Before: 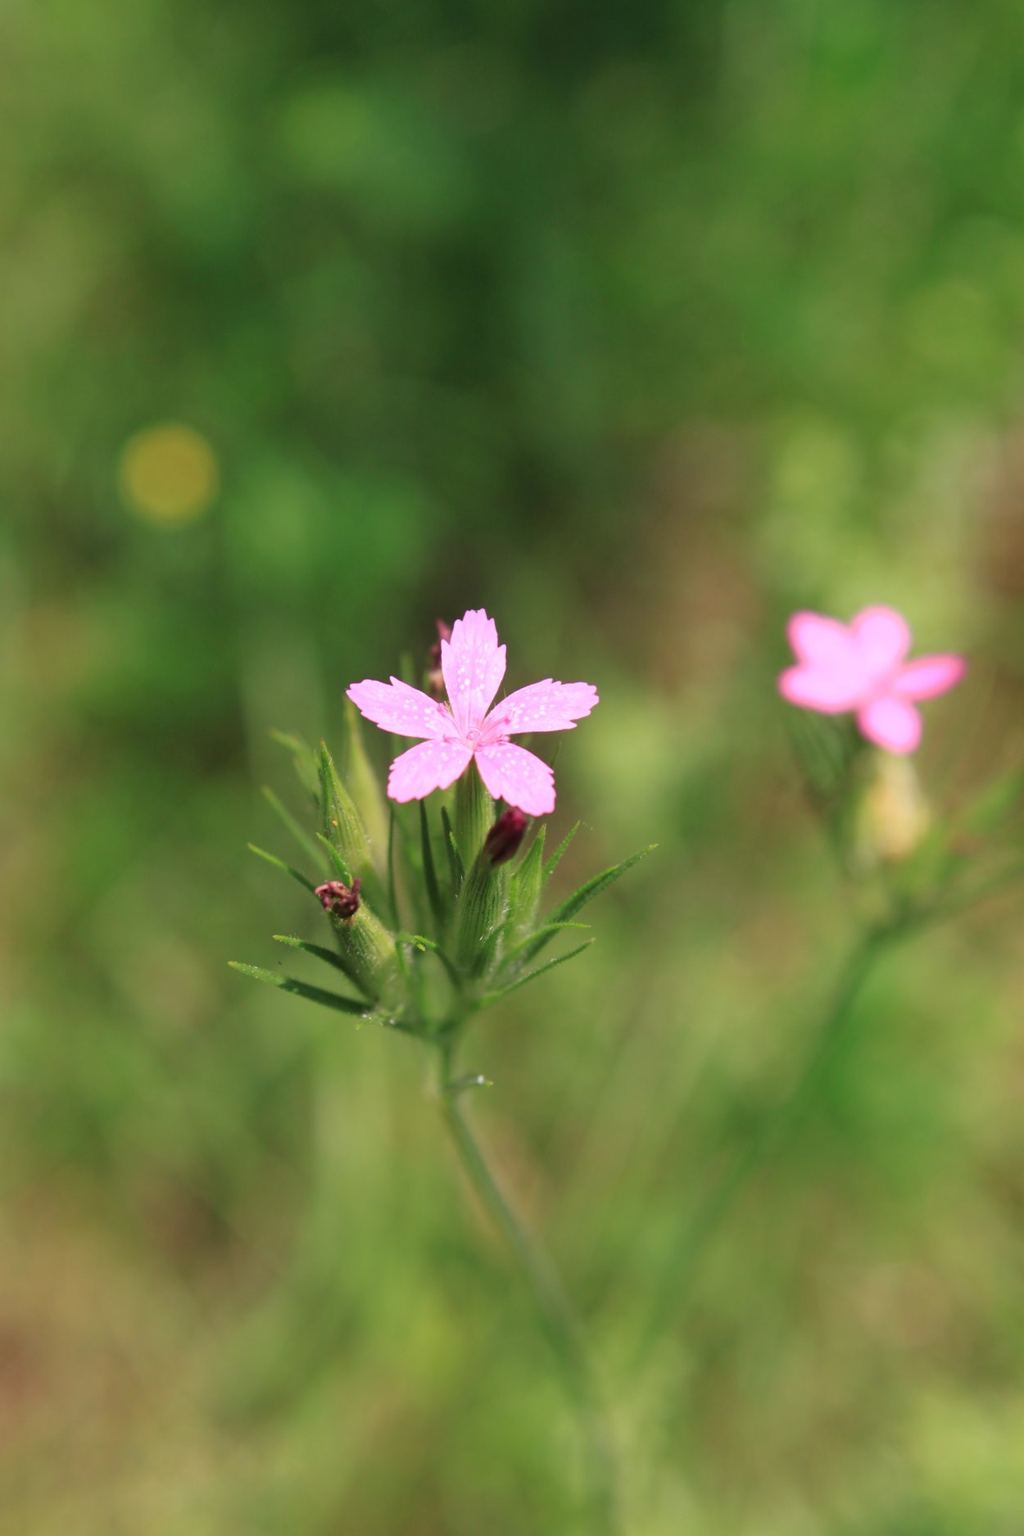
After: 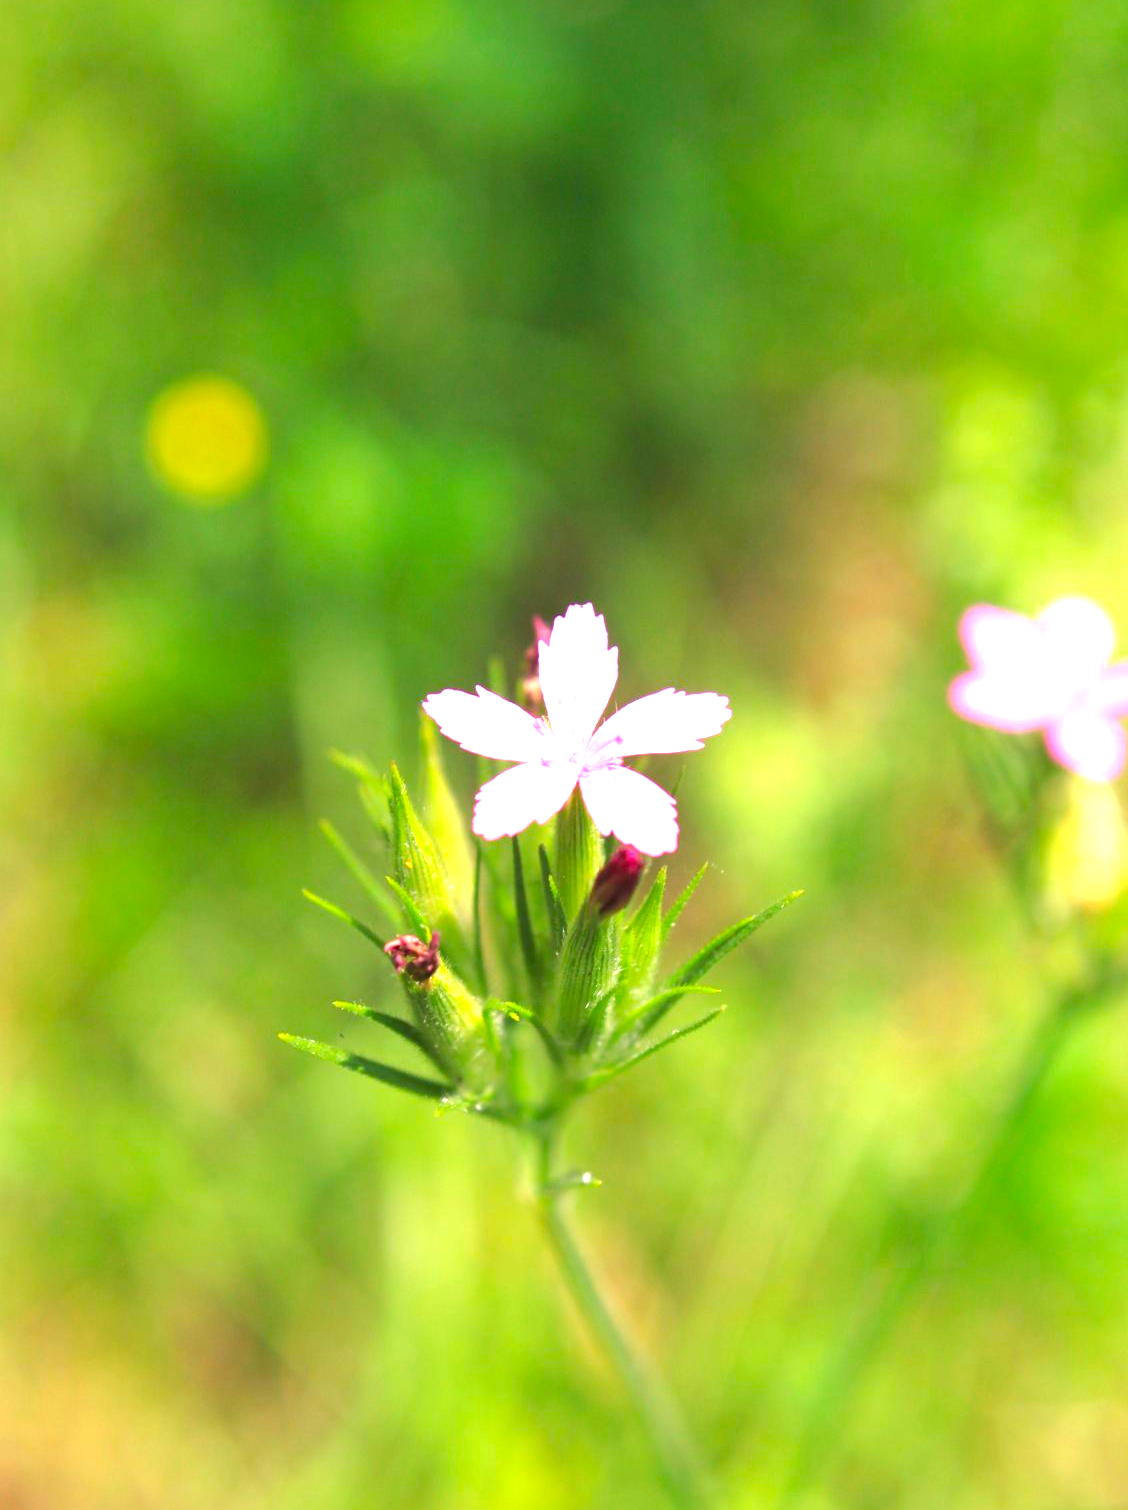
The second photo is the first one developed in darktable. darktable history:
color balance rgb: perceptual saturation grading › global saturation 20%, global vibrance 20%
exposure: black level correction 0, exposure 1.45 EV, compensate exposure bias true, compensate highlight preservation false
crop: top 7.49%, right 9.717%, bottom 11.943%
